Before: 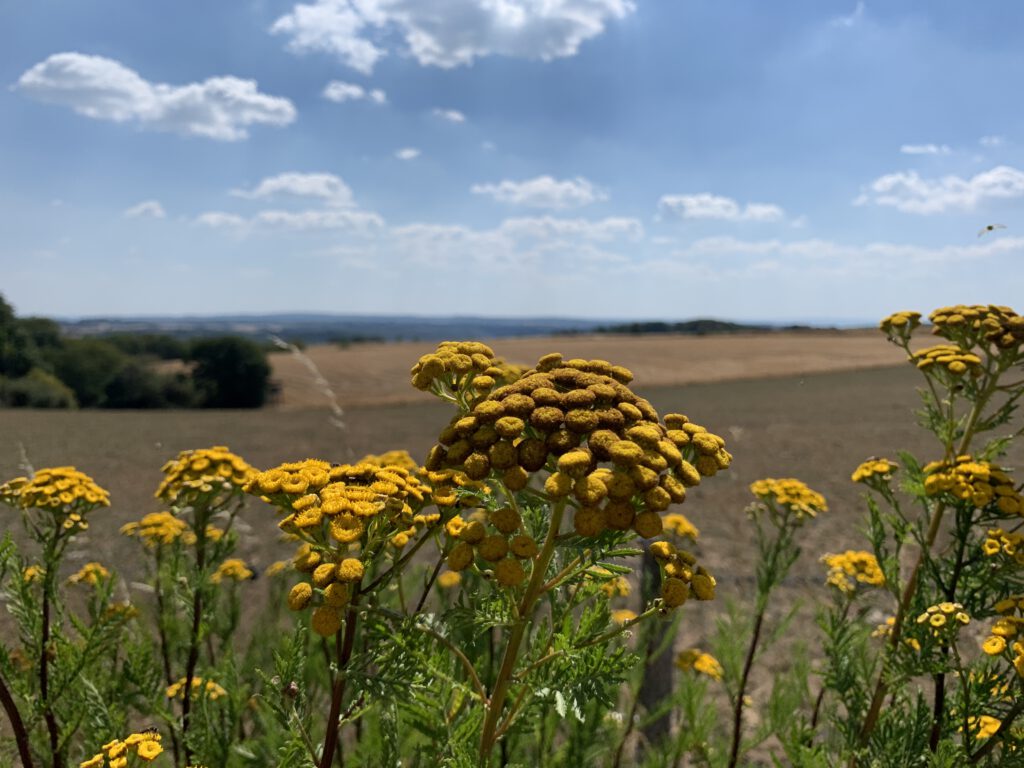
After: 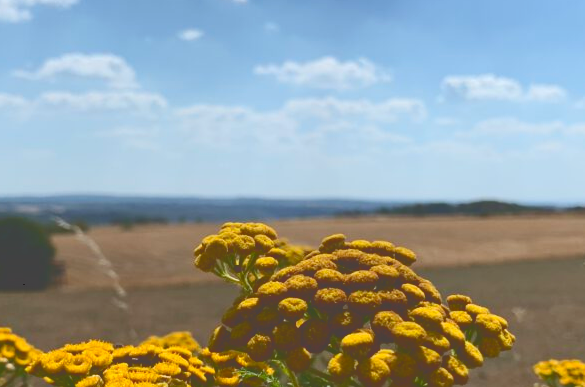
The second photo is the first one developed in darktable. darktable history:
crop: left 21.209%, top 15.534%, right 21.6%, bottom 33.953%
tone curve: curves: ch0 [(0, 0) (0.003, 0.273) (0.011, 0.276) (0.025, 0.276) (0.044, 0.28) (0.069, 0.283) (0.1, 0.288) (0.136, 0.293) (0.177, 0.302) (0.224, 0.321) (0.277, 0.349) (0.335, 0.393) (0.399, 0.448) (0.468, 0.51) (0.543, 0.589) (0.623, 0.677) (0.709, 0.761) (0.801, 0.839) (0.898, 0.909) (1, 1)], color space Lab, independent channels, preserve colors none
color correction: highlights a* -2.98, highlights b* -2.26, shadows a* 2.36, shadows b* 2.86
